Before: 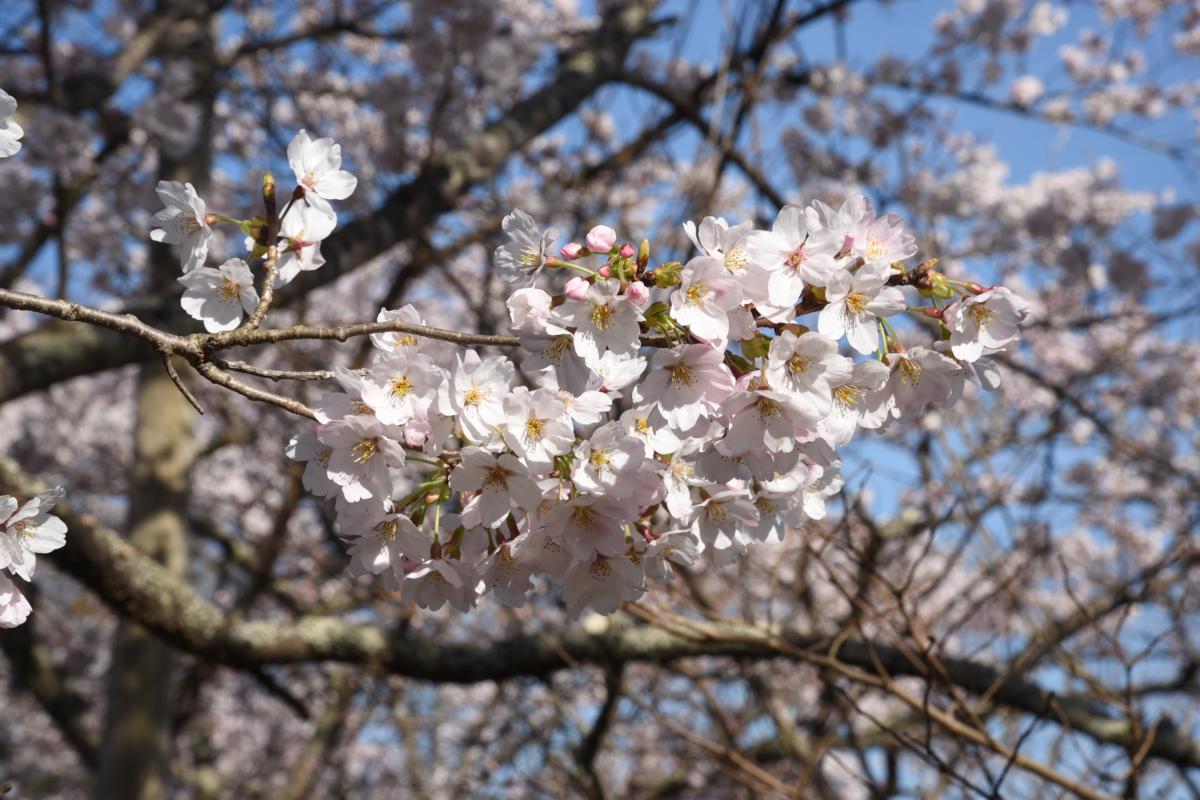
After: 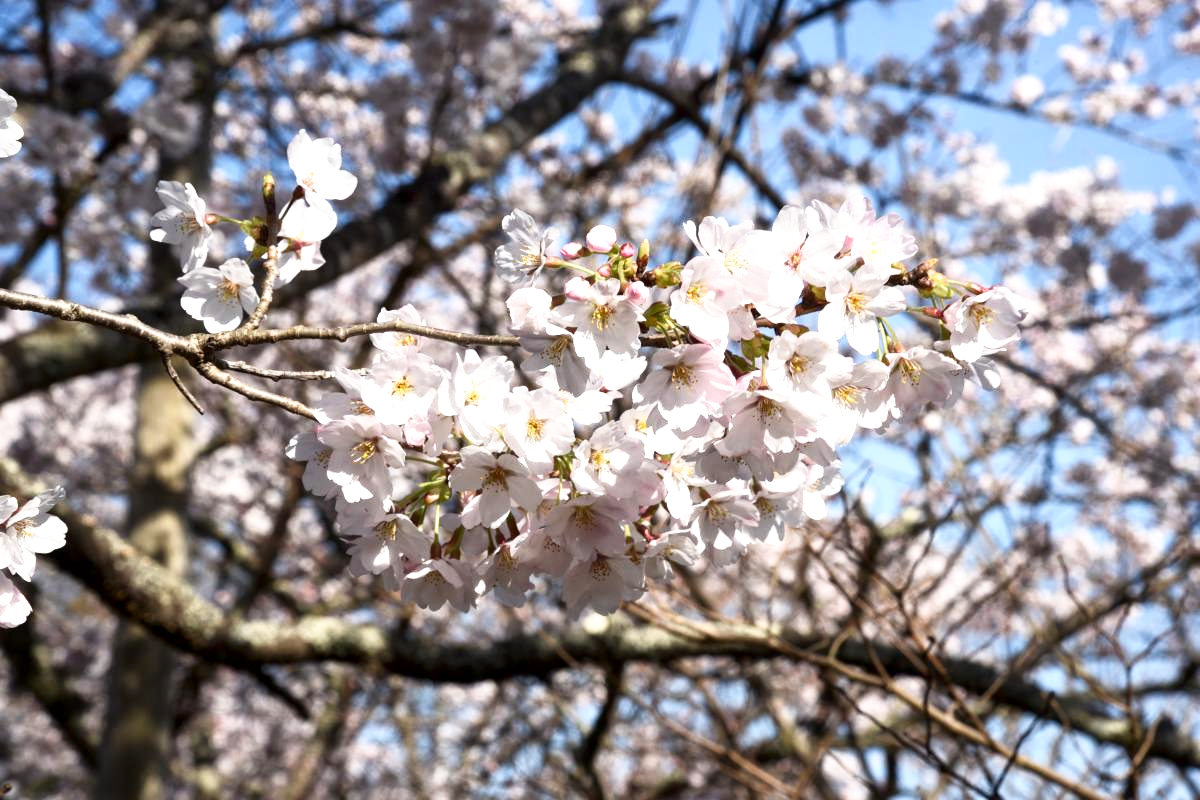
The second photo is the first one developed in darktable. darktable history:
shadows and highlights: shadows -61.41, white point adjustment -5.31, highlights 61.66, highlights color adjustment 49.38%
local contrast: mode bilateral grid, contrast 19, coarseness 51, detail 141%, midtone range 0.2
base curve: curves: ch0 [(0, 0) (0.557, 0.834) (1, 1)], preserve colors none
